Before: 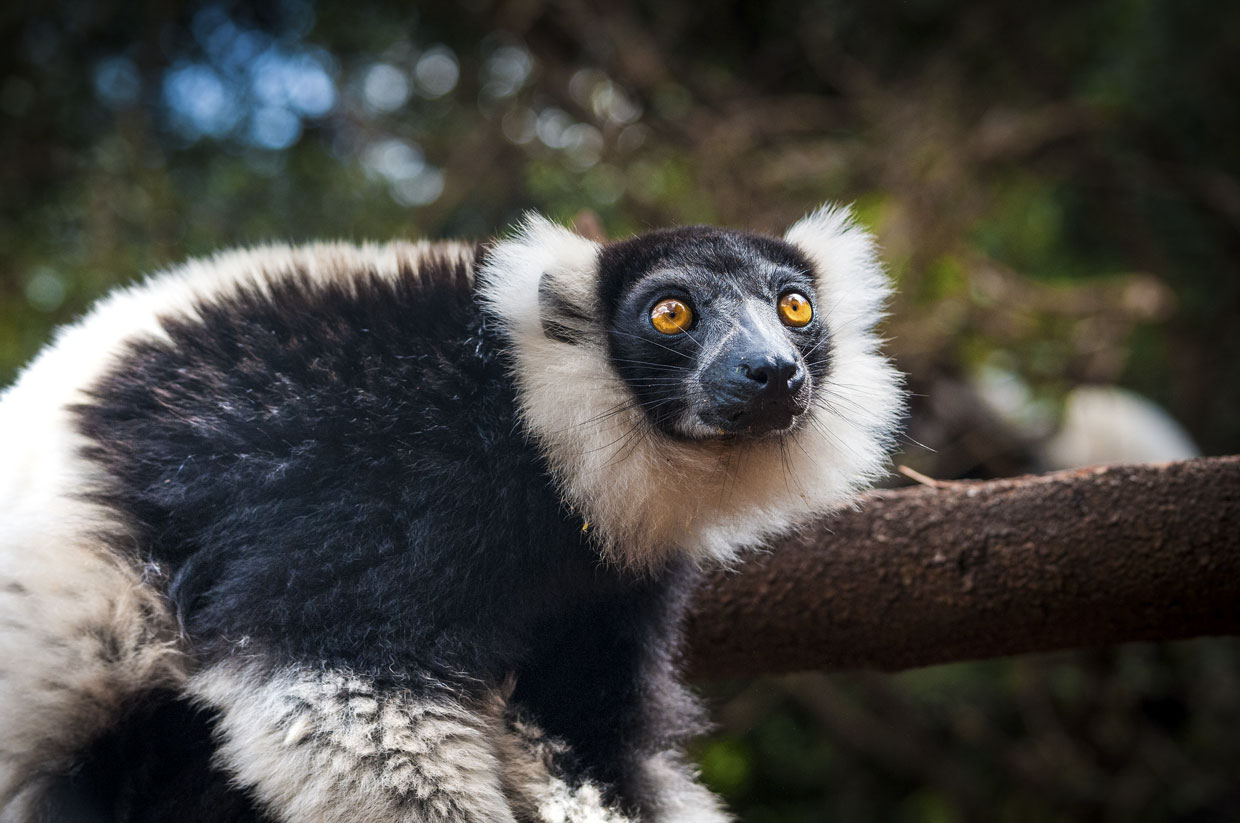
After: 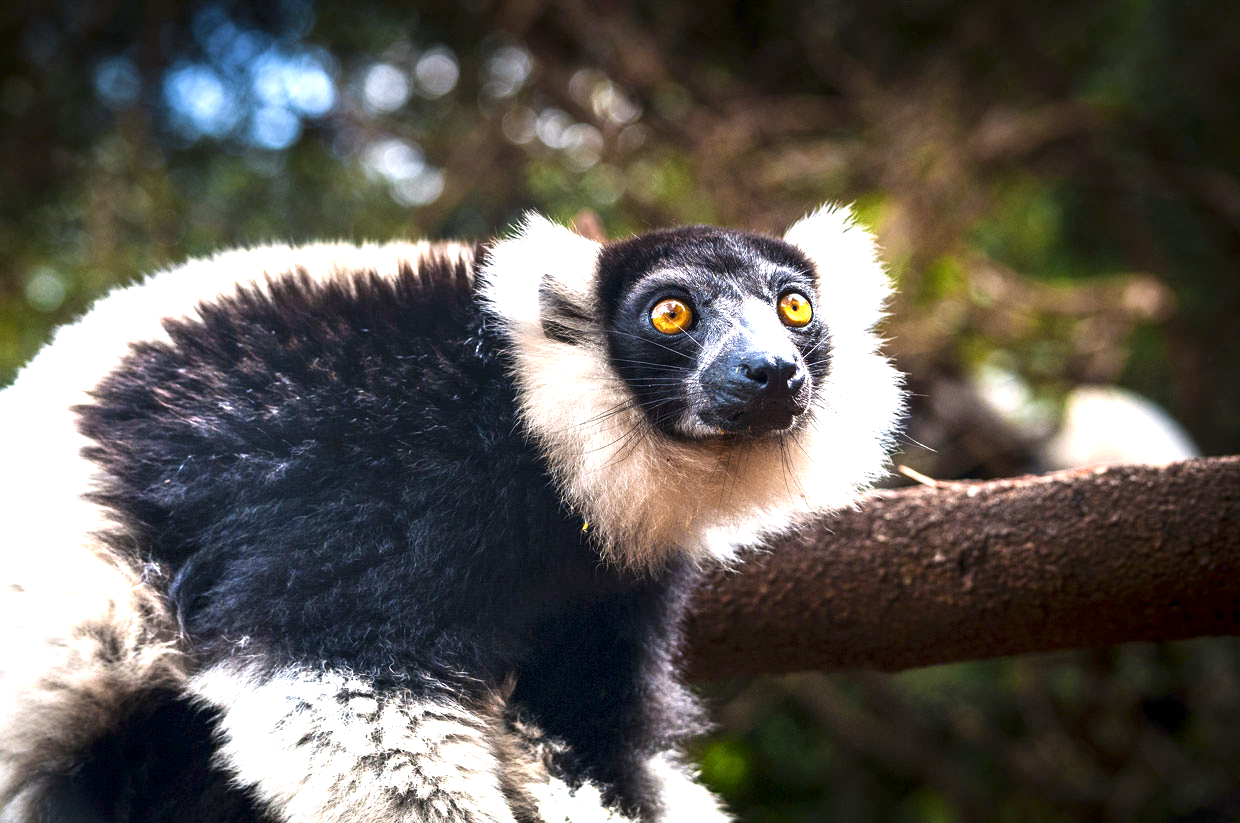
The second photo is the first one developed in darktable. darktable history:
exposure: black level correction 0, exposure 1.45 EV, compensate exposure bias true, compensate highlight preservation false
graduated density: density 0.38 EV, hardness 21%, rotation -6.11°, saturation 32%
contrast brightness saturation: contrast 0.07, brightness -0.13, saturation 0.06
